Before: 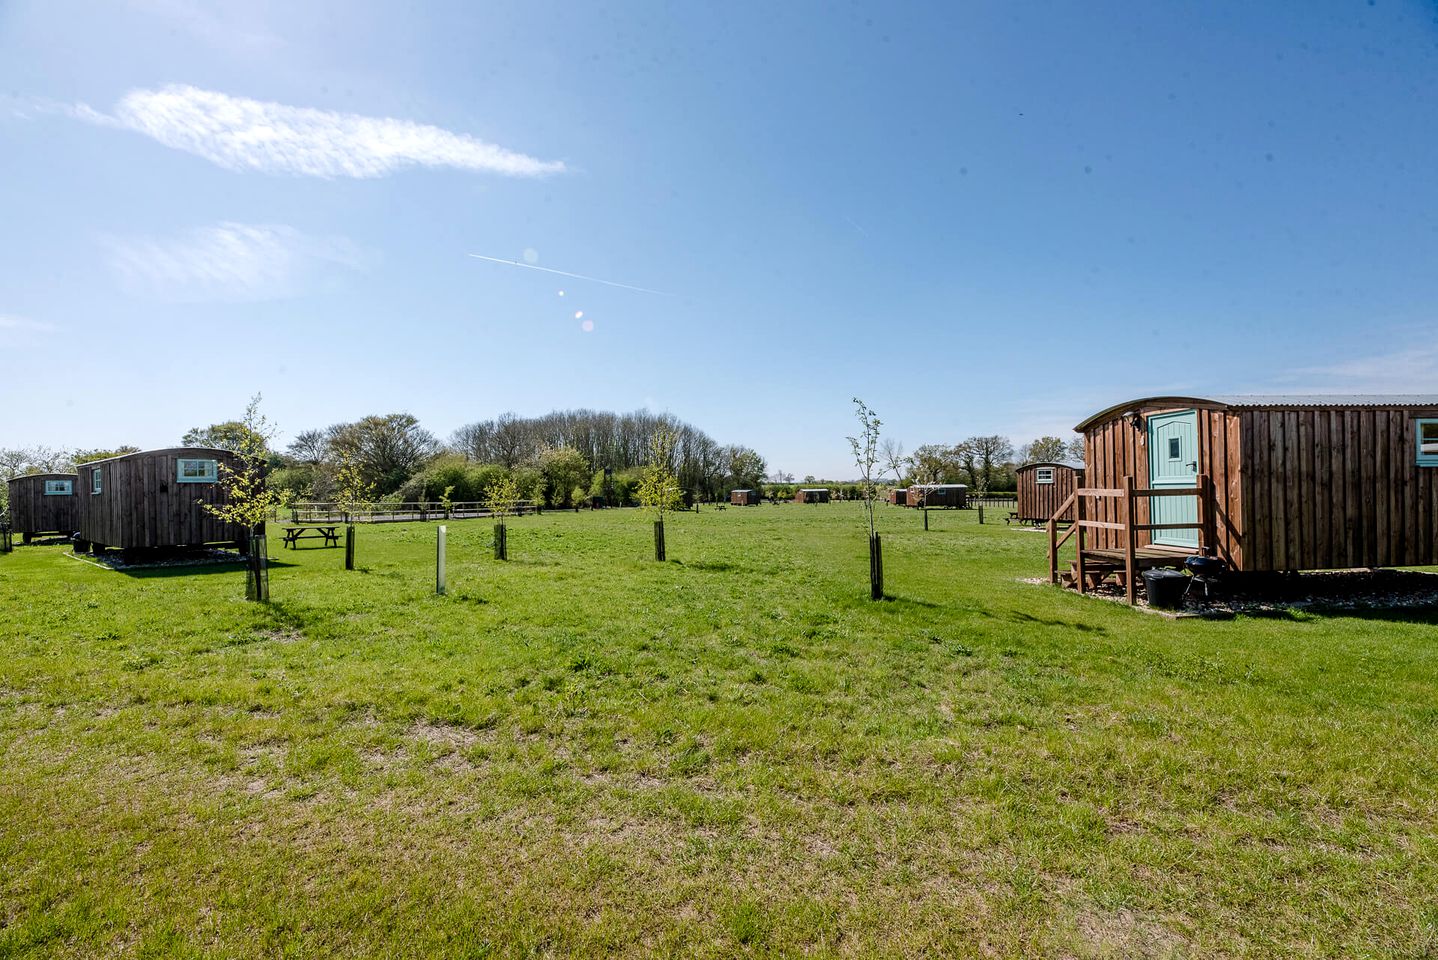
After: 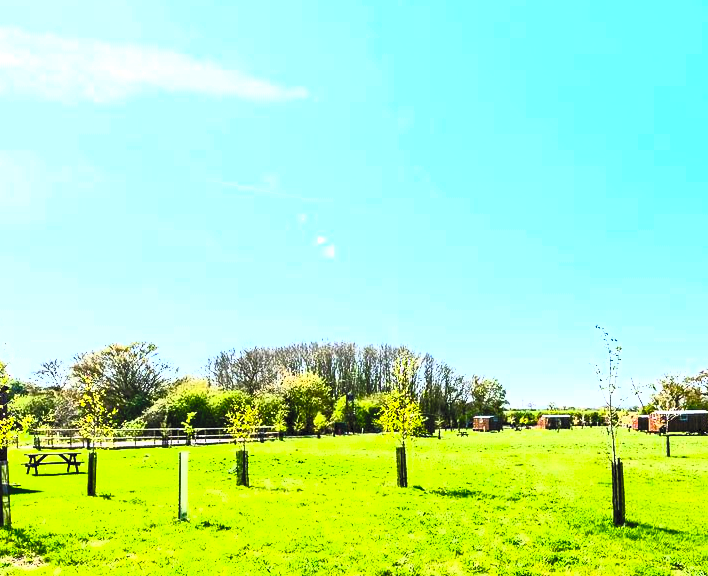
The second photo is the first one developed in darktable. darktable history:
crop: left 17.963%, top 7.746%, right 32.533%, bottom 32.014%
tone equalizer: -8 EV -0.401 EV, -7 EV -0.404 EV, -6 EV -0.364 EV, -5 EV -0.235 EV, -3 EV 0.229 EV, -2 EV 0.312 EV, -1 EV 0.396 EV, +0 EV 0.403 EV
contrast brightness saturation: contrast 0.986, brightness 0.985, saturation 0.987
